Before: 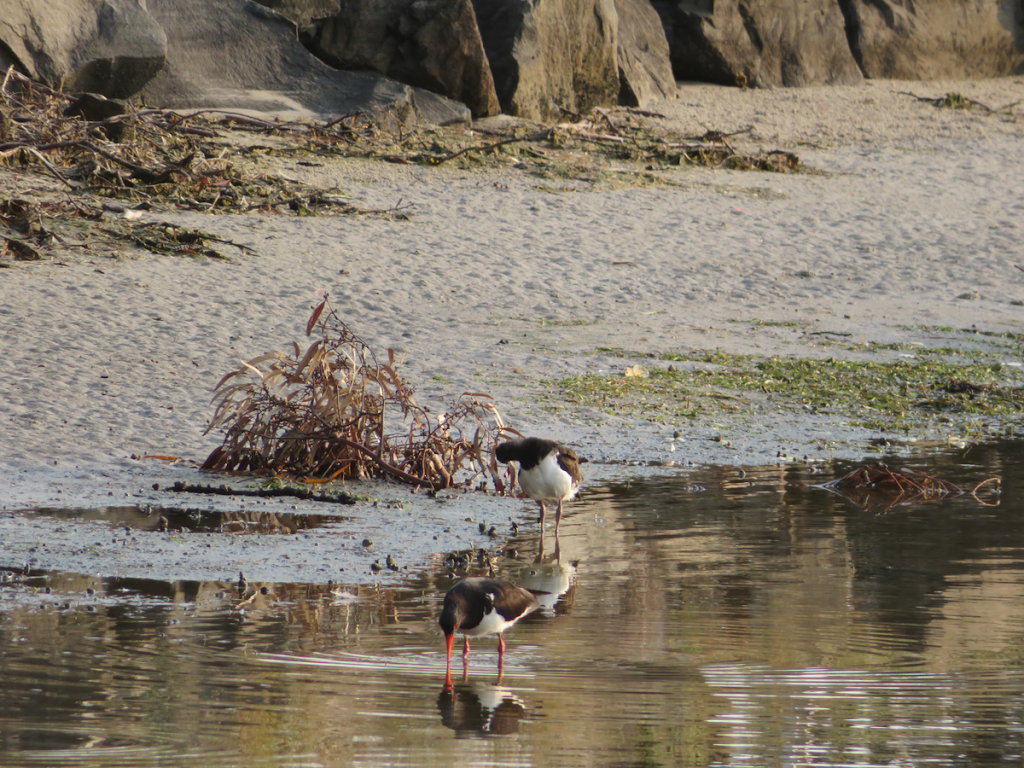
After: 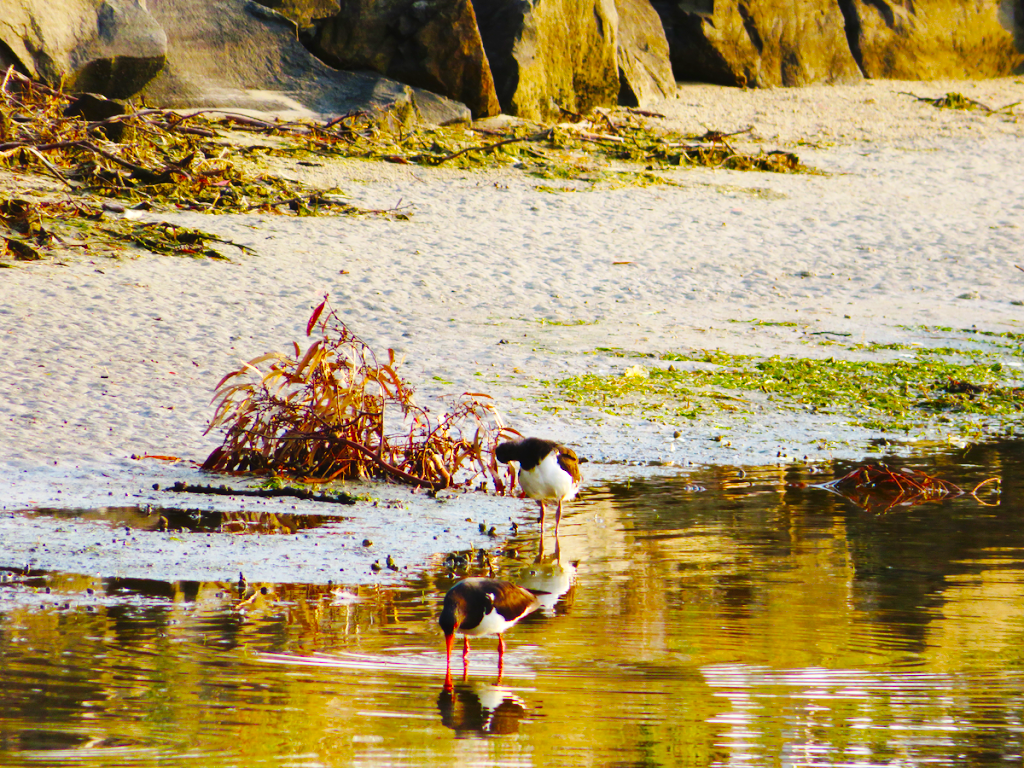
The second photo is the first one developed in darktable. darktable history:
base curve: curves: ch0 [(0, 0) (0.036, 0.025) (0.121, 0.166) (0.206, 0.329) (0.605, 0.79) (1, 1)], preserve colors none
color balance rgb: linear chroma grading › shadows 10%, linear chroma grading › highlights 10%, linear chroma grading › global chroma 15%, linear chroma grading › mid-tones 15%, perceptual saturation grading › global saturation 40%, perceptual saturation grading › highlights -25%, perceptual saturation grading › mid-tones 35%, perceptual saturation grading › shadows 35%, perceptual brilliance grading › global brilliance 11.29%, global vibrance 11.29%
